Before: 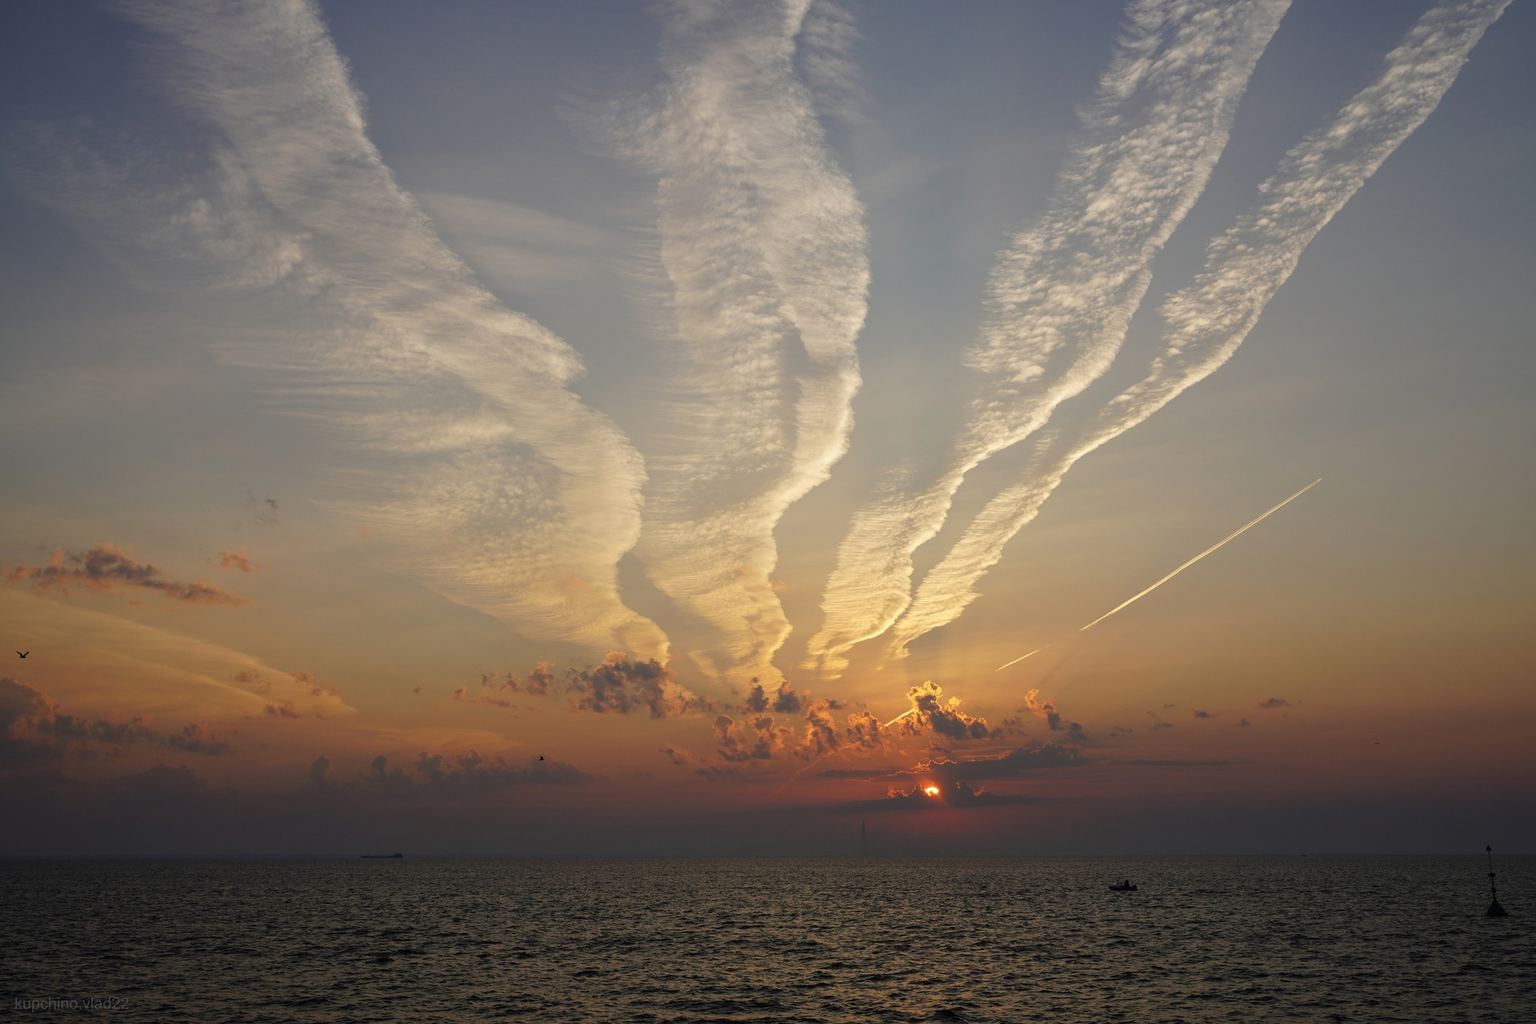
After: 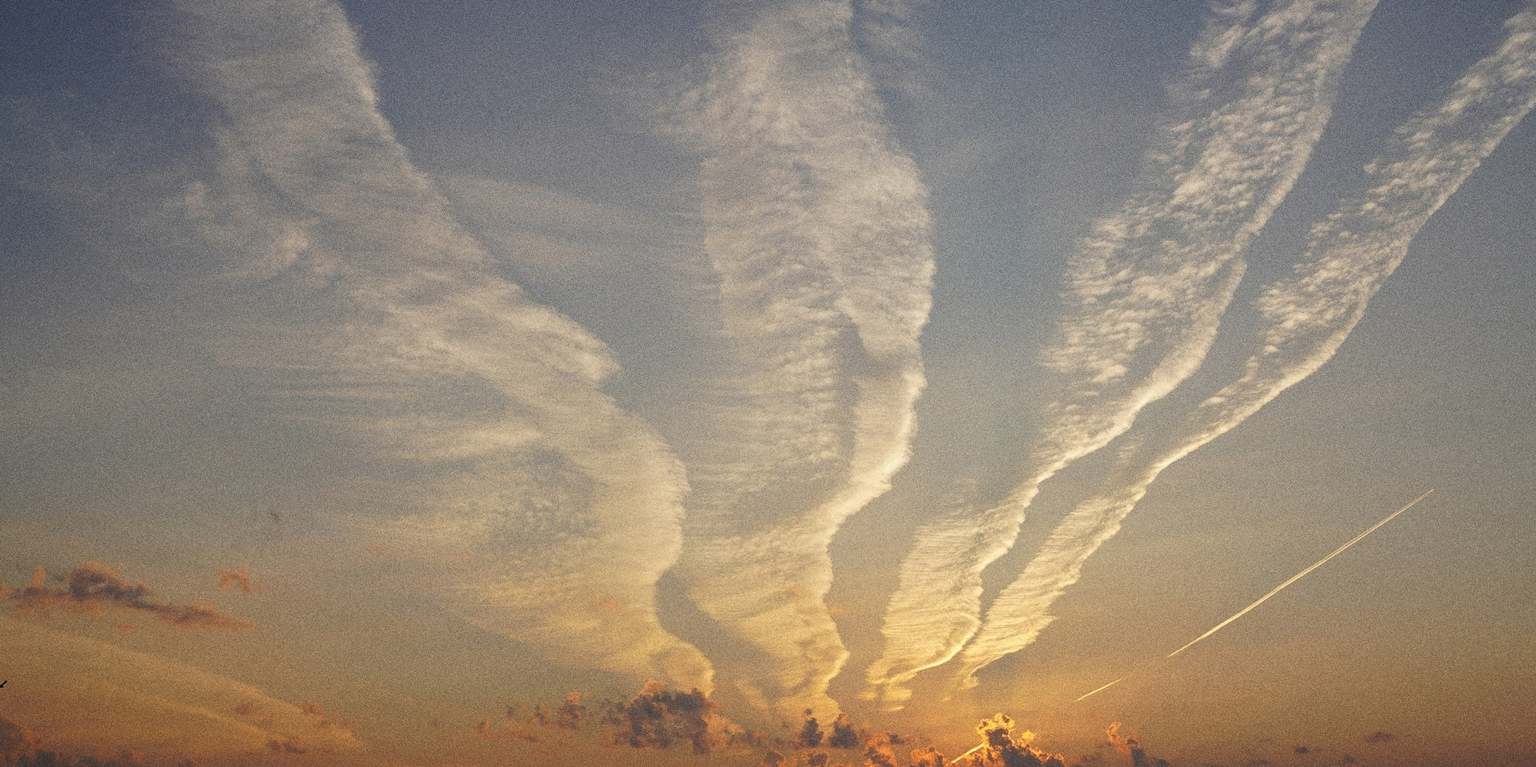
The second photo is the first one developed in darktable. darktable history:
crop: left 1.509%, top 3.452%, right 7.696%, bottom 28.452%
grain: coarseness 0.09 ISO, strength 40%
